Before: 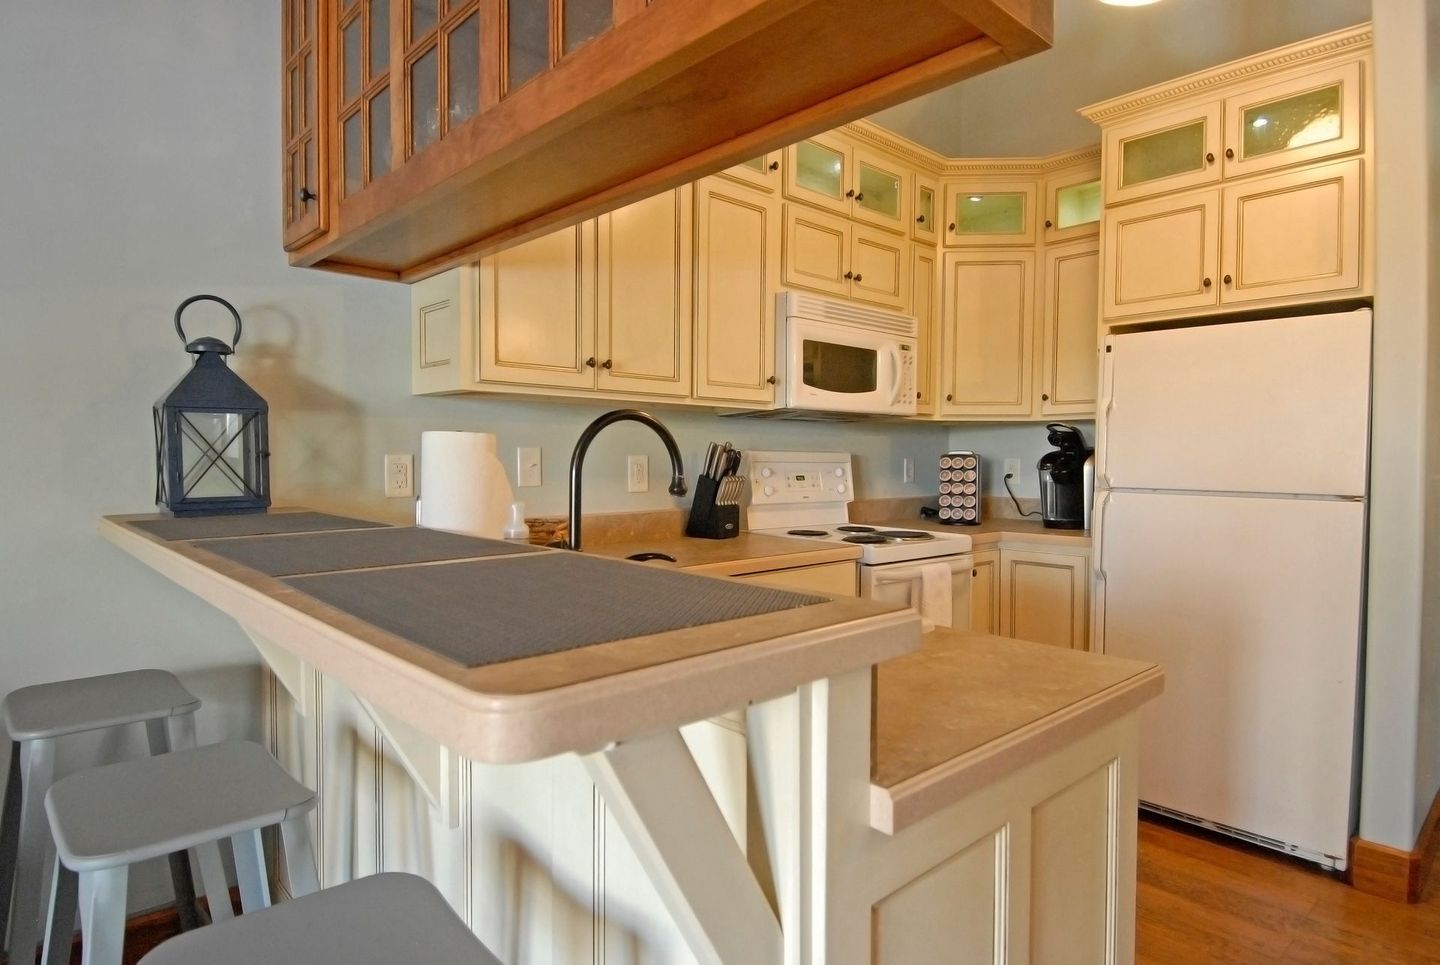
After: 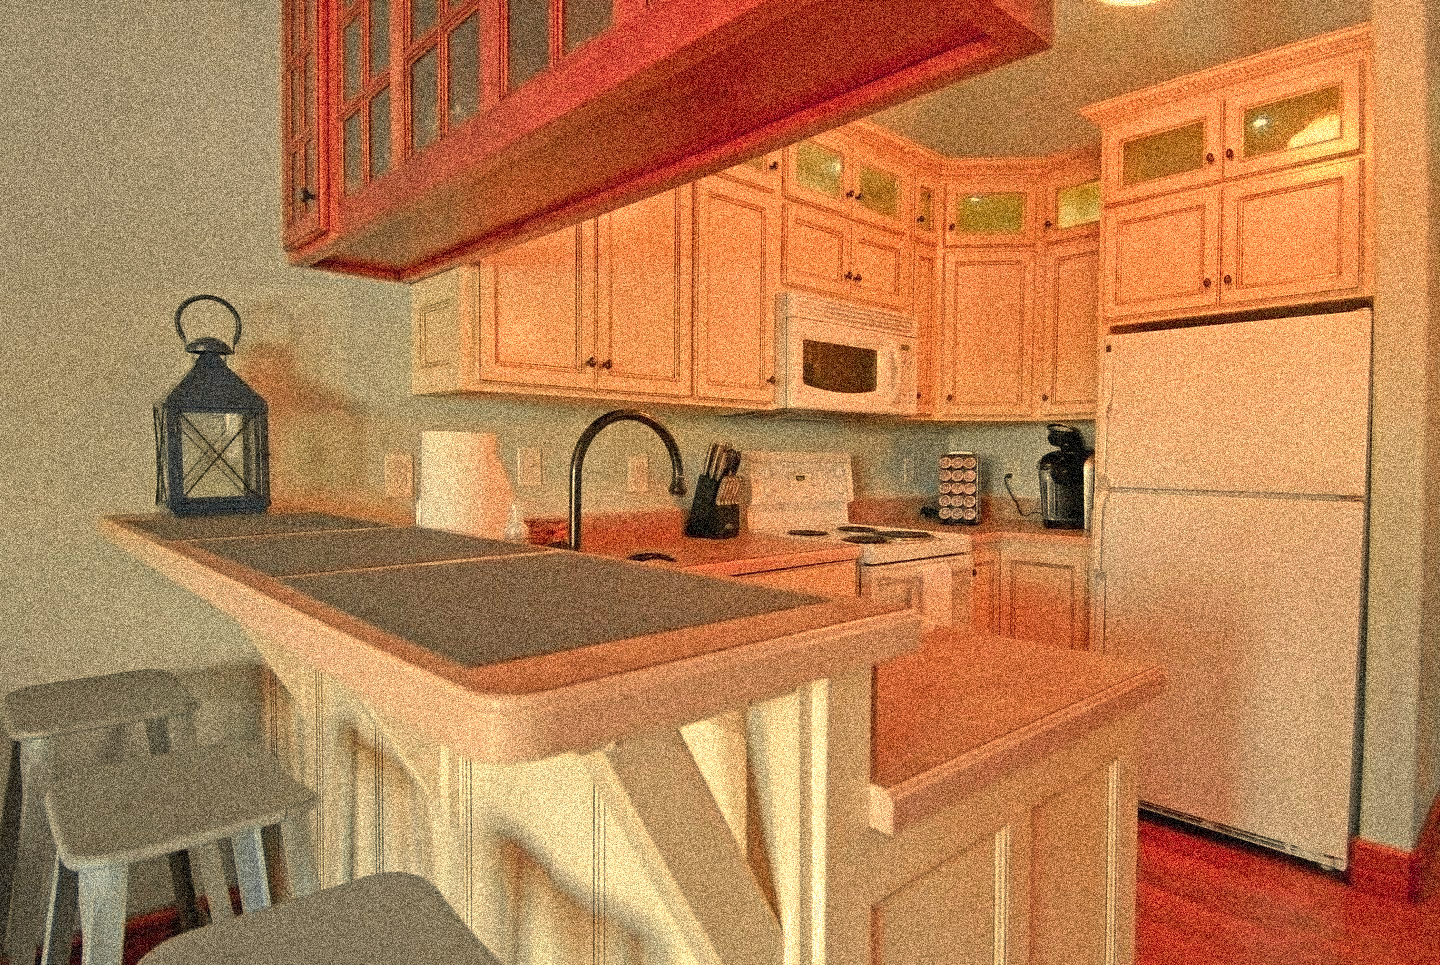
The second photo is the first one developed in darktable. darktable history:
color zones: curves: ch1 [(0.263, 0.53) (0.376, 0.287) (0.487, 0.512) (0.748, 0.547) (1, 0.513)]; ch2 [(0.262, 0.45) (0.751, 0.477)], mix 31.98%
shadows and highlights: on, module defaults
white balance: red 1.08, blue 0.791
grain: coarseness 3.75 ISO, strength 100%, mid-tones bias 0%
